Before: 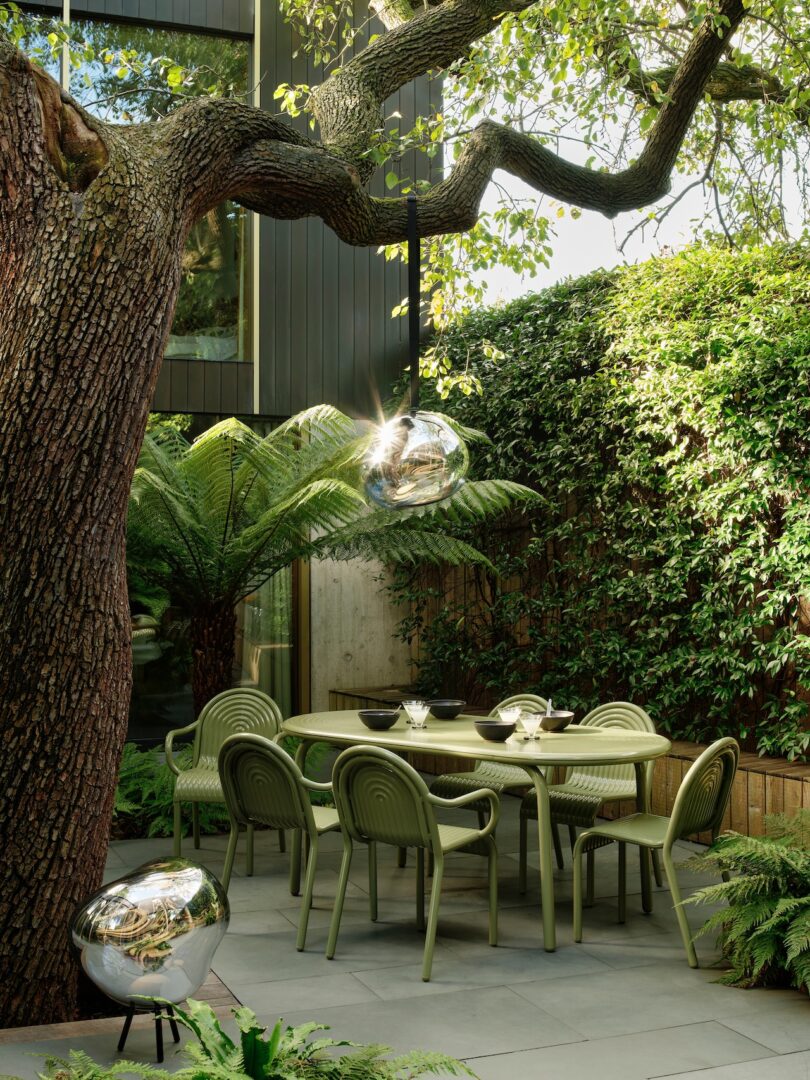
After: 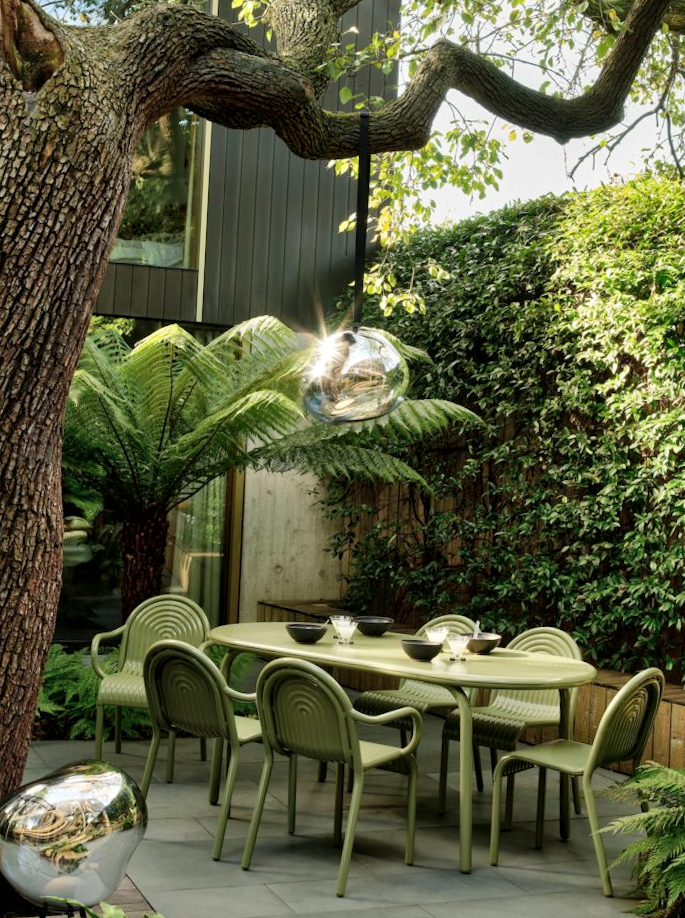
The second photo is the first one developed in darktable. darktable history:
crop and rotate: angle -2.84°, left 5.253%, top 5.189%, right 4.686%, bottom 4.217%
shadows and highlights: soften with gaussian
local contrast: mode bilateral grid, contrast 20, coarseness 50, detail 130%, midtone range 0.2
